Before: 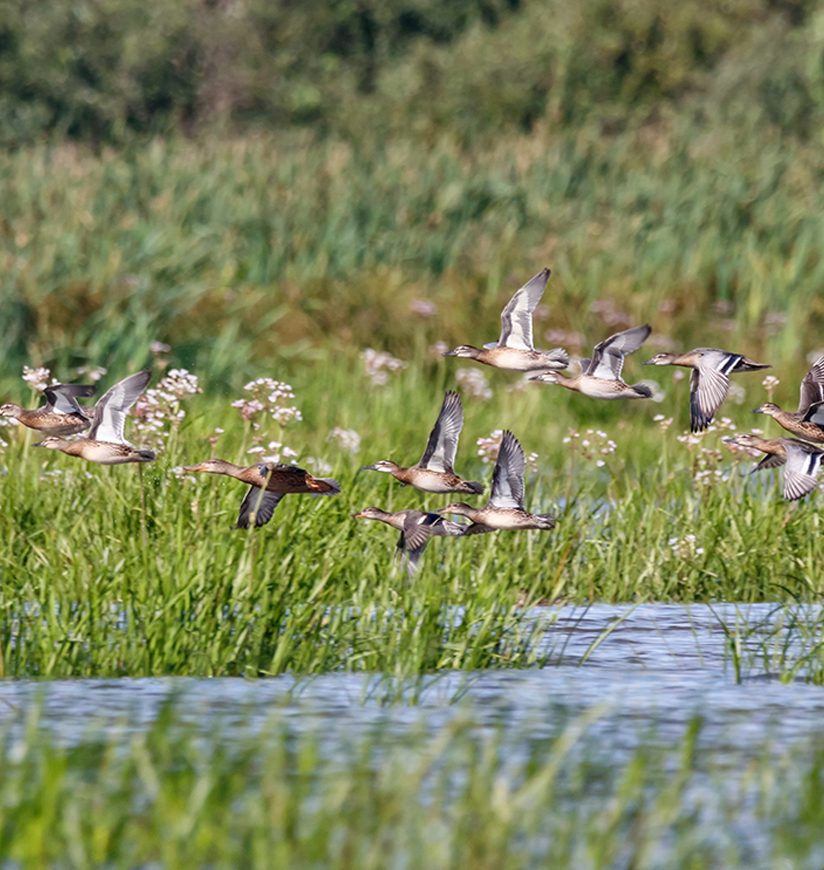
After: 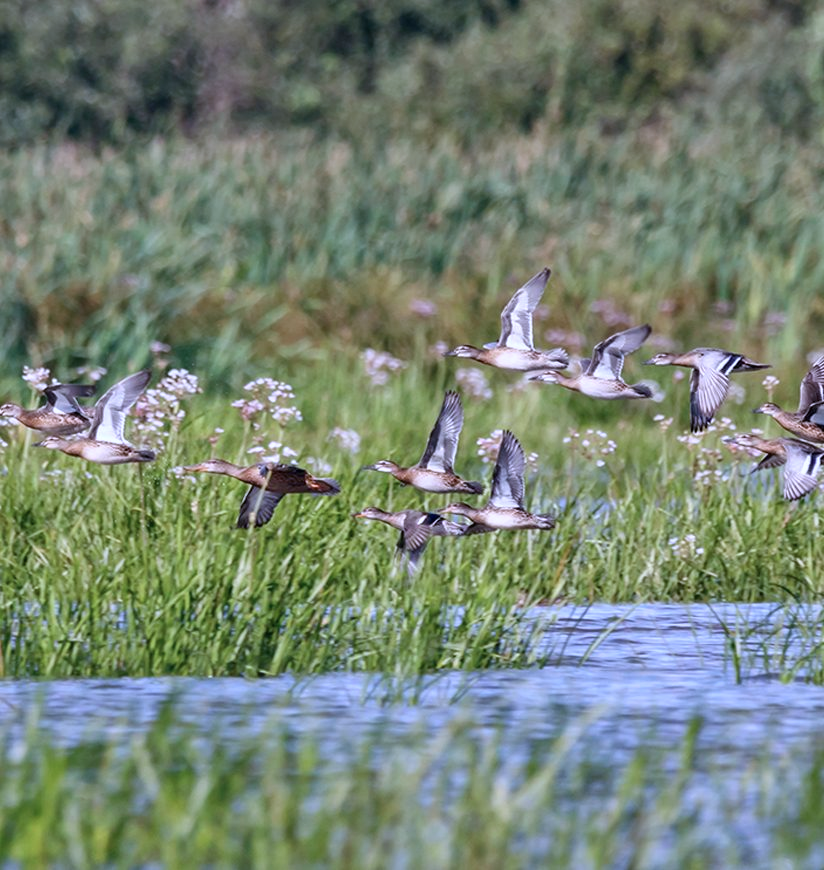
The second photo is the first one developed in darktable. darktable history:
color calibration: illuminant as shot in camera, x 0.379, y 0.396, temperature 4138.76 K
contrast brightness saturation: saturation -0.05
